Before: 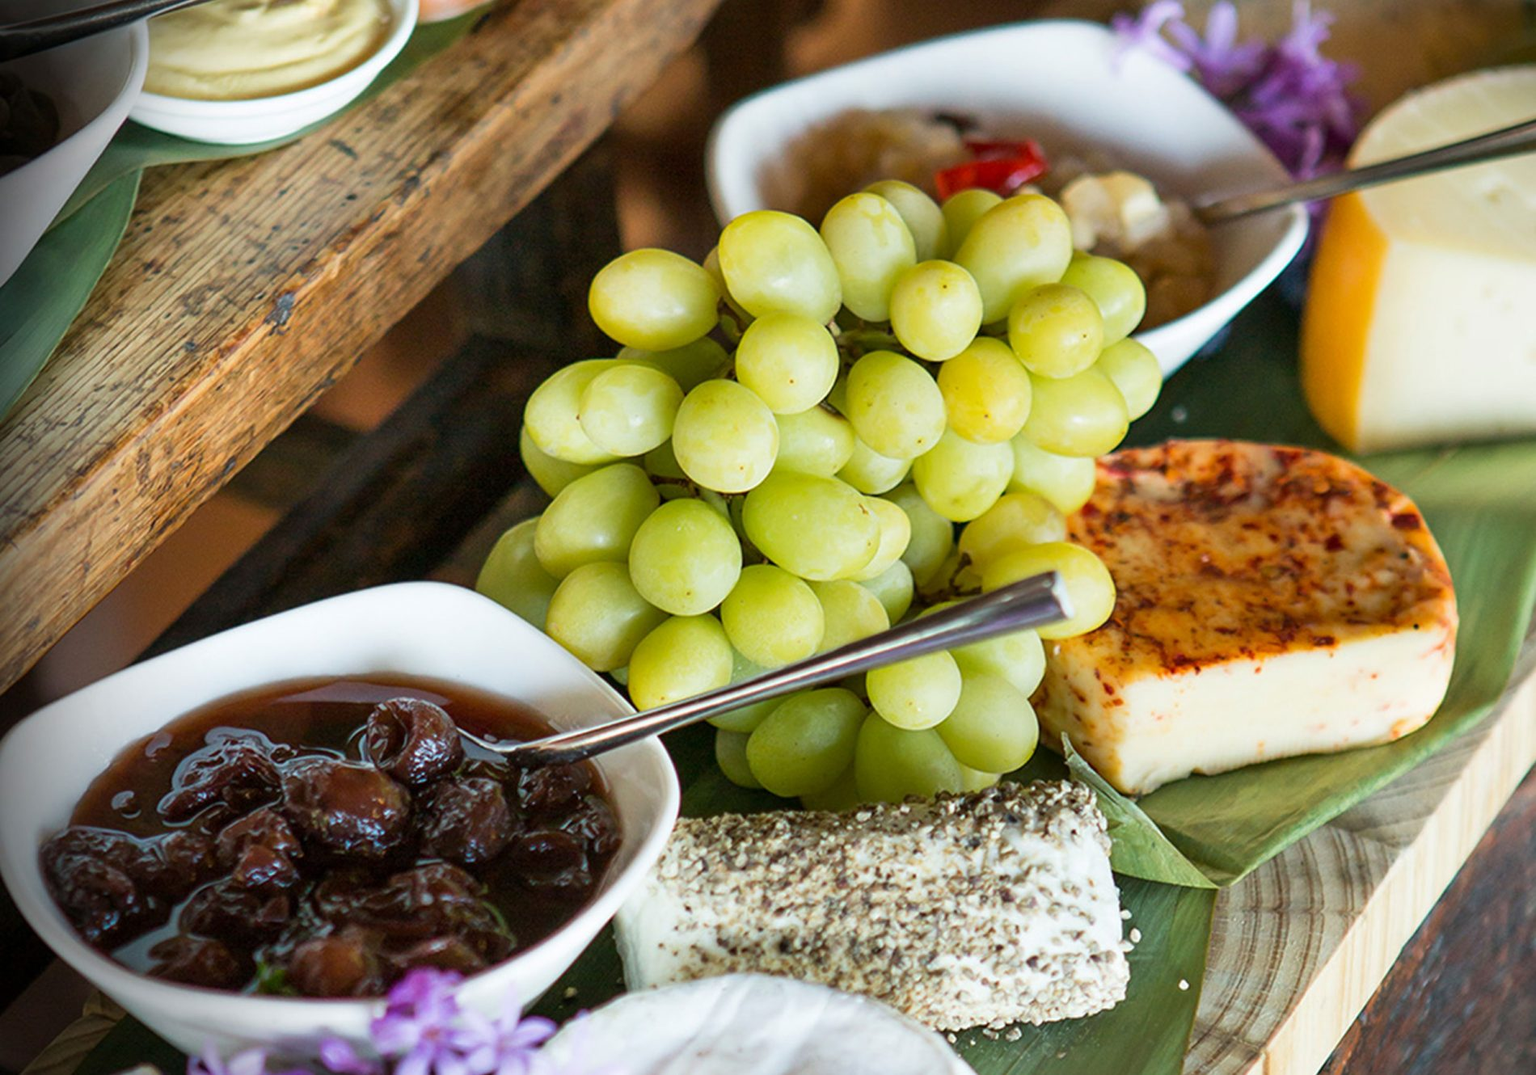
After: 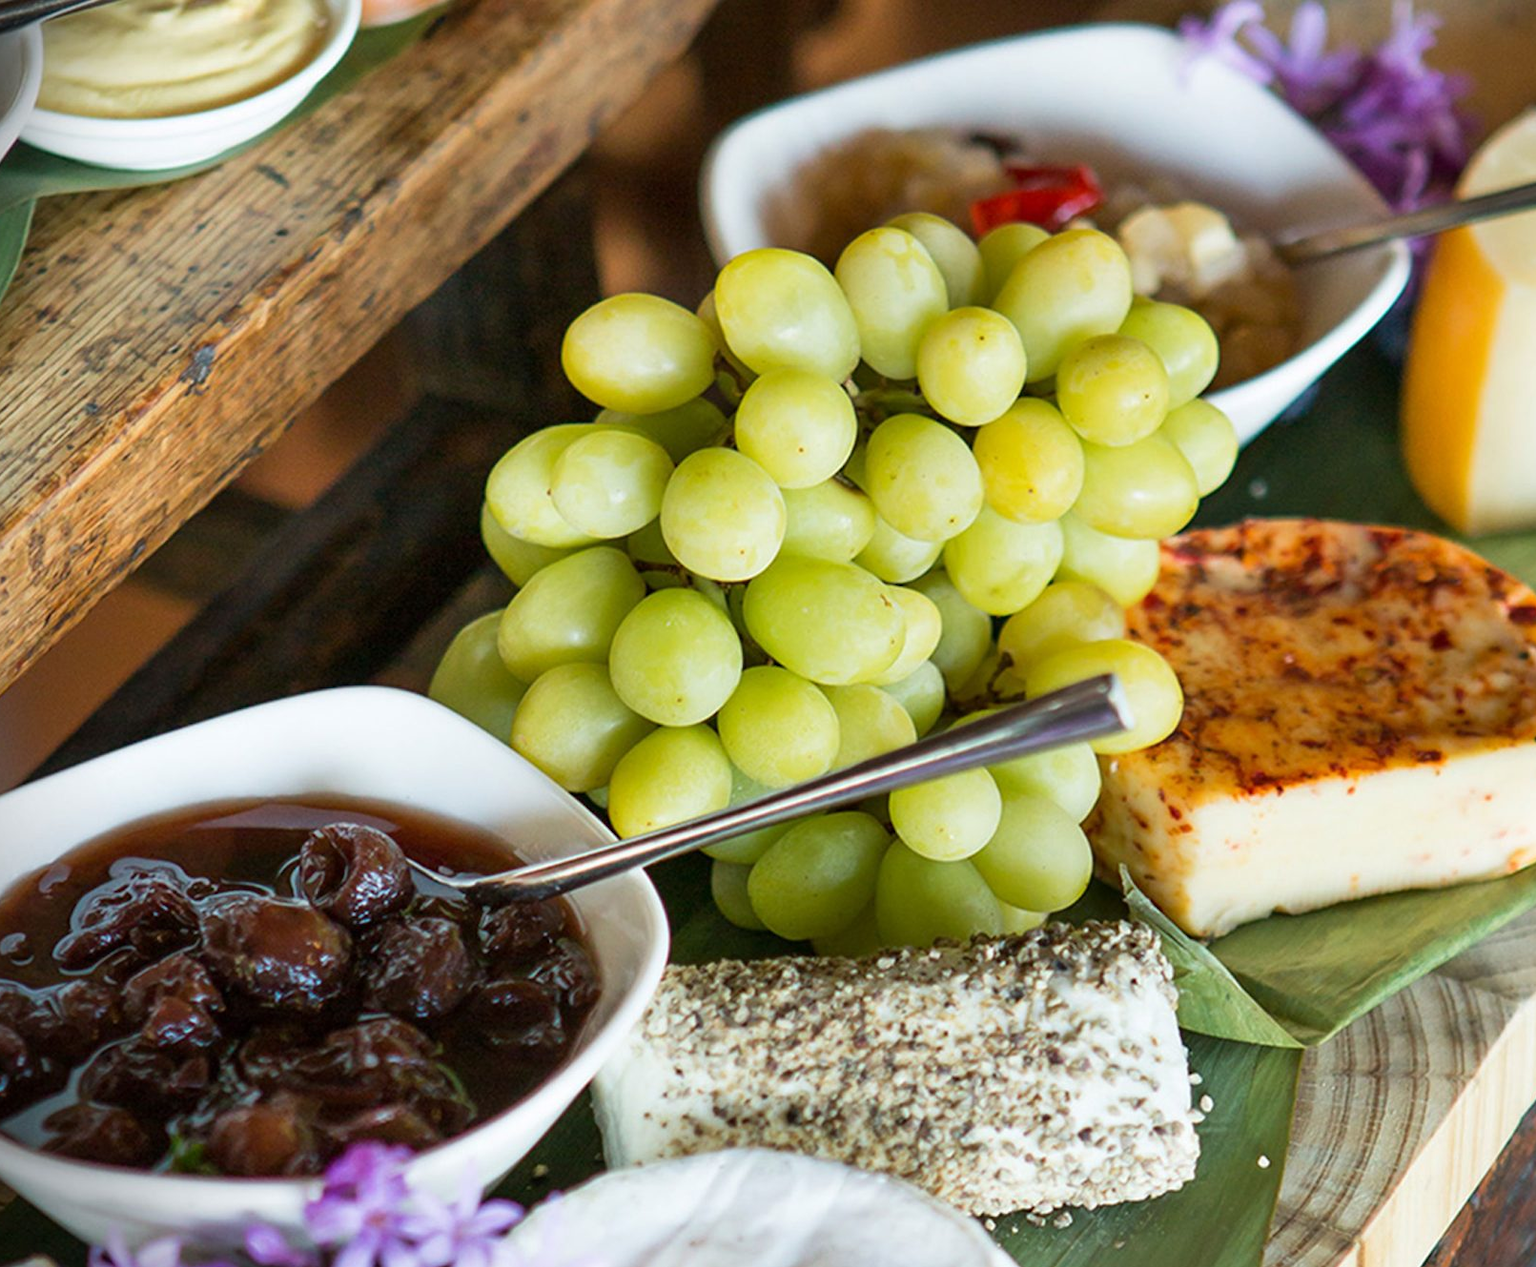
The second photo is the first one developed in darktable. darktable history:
crop: left 7.356%, right 7.826%
